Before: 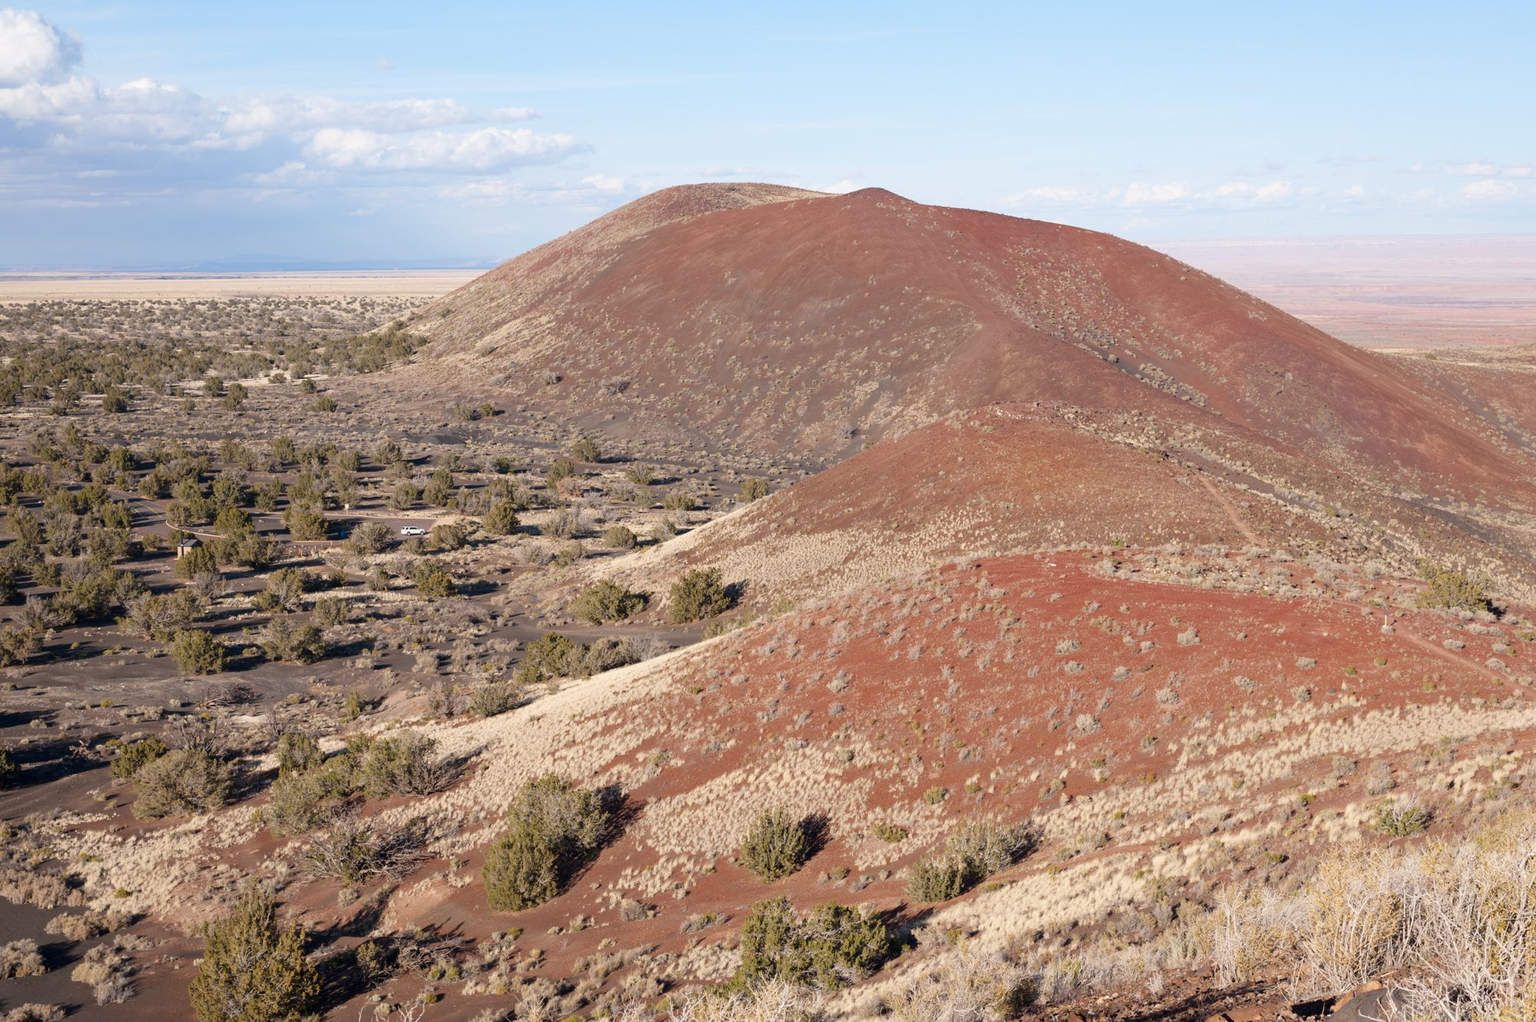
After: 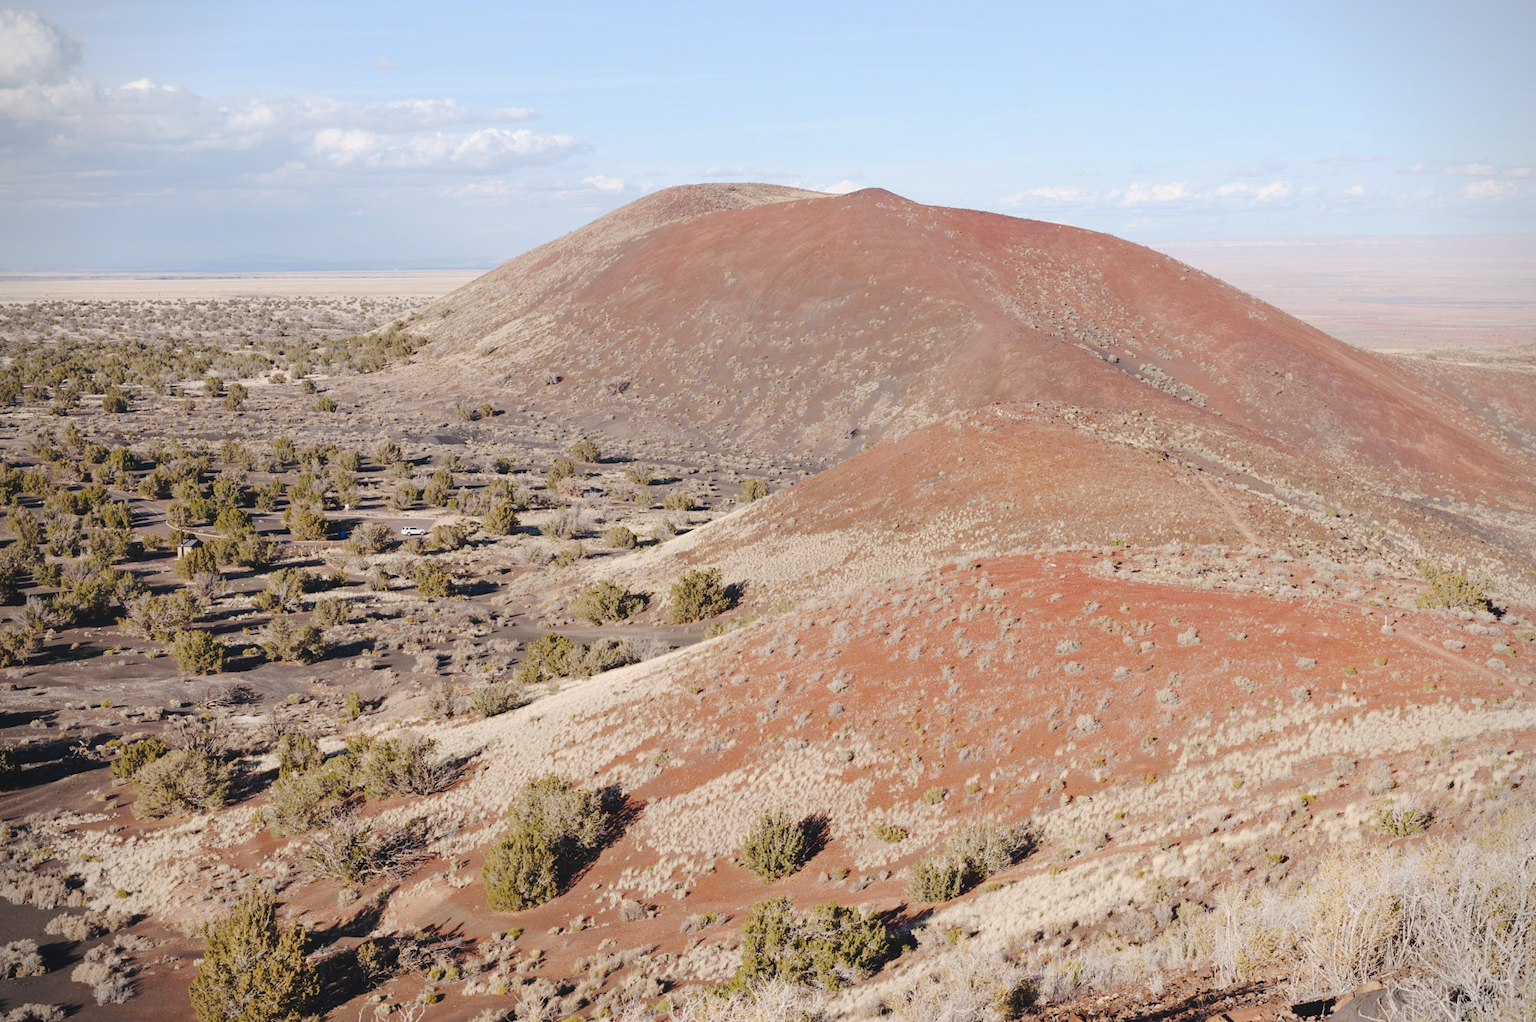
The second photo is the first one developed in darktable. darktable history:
vignetting: fall-off start 91.19%
tone curve: curves: ch0 [(0, 0) (0.003, 0.077) (0.011, 0.08) (0.025, 0.083) (0.044, 0.095) (0.069, 0.106) (0.1, 0.12) (0.136, 0.144) (0.177, 0.185) (0.224, 0.231) (0.277, 0.297) (0.335, 0.382) (0.399, 0.471) (0.468, 0.553) (0.543, 0.623) (0.623, 0.689) (0.709, 0.75) (0.801, 0.81) (0.898, 0.873) (1, 1)], preserve colors none
